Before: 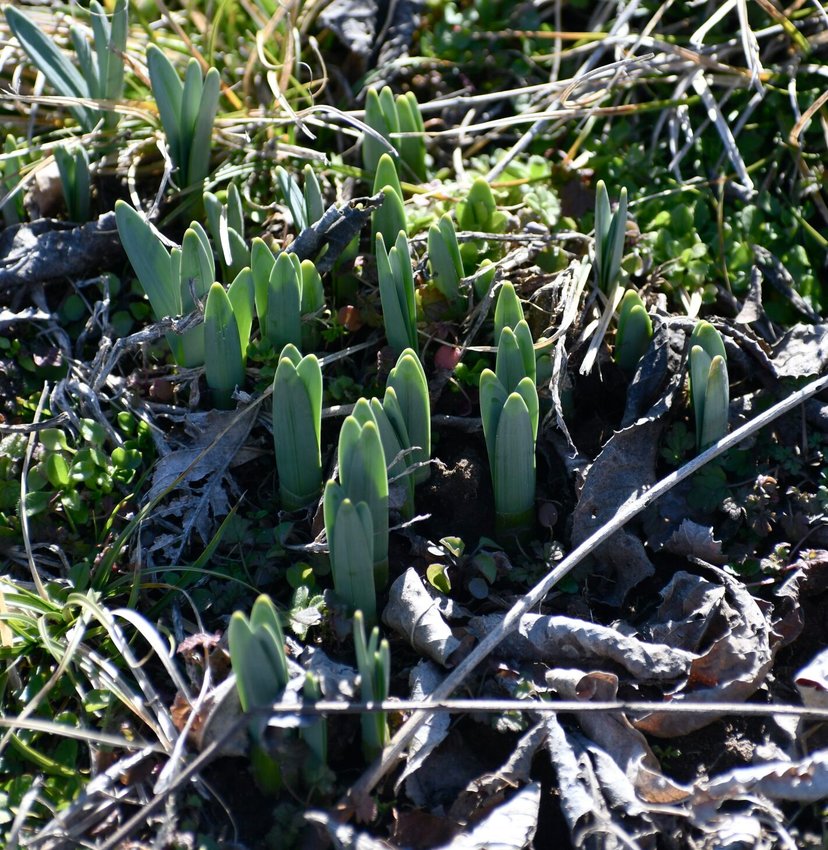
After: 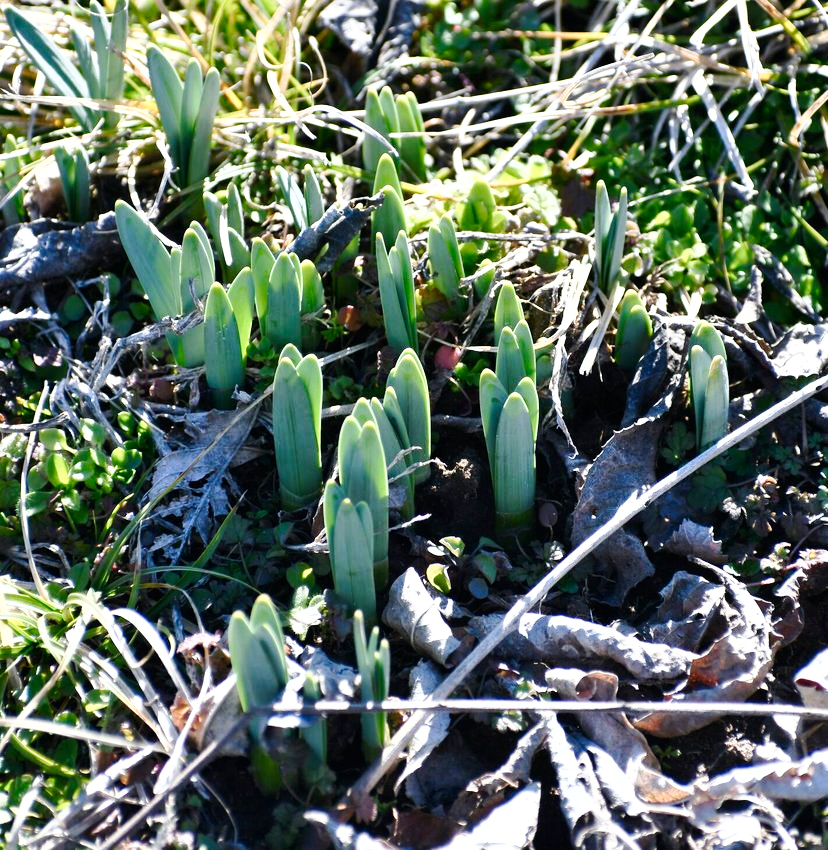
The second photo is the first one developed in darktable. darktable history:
tone curve: curves: ch0 [(0, 0) (0.035, 0.017) (0.131, 0.108) (0.279, 0.279) (0.476, 0.554) (0.617, 0.693) (0.704, 0.77) (0.801, 0.854) (0.895, 0.927) (1, 0.976)]; ch1 [(0, 0) (0.318, 0.278) (0.444, 0.427) (0.493, 0.488) (0.504, 0.497) (0.537, 0.538) (0.594, 0.616) (0.746, 0.764) (1, 1)]; ch2 [(0, 0) (0.316, 0.292) (0.381, 0.37) (0.423, 0.448) (0.476, 0.482) (0.502, 0.495) (0.529, 0.547) (0.583, 0.608) (0.639, 0.657) (0.7, 0.7) (0.861, 0.808) (1, 0.951)], preserve colors none
shadows and highlights: low approximation 0.01, soften with gaussian
exposure: black level correction 0, exposure 0.703 EV, compensate highlight preservation false
